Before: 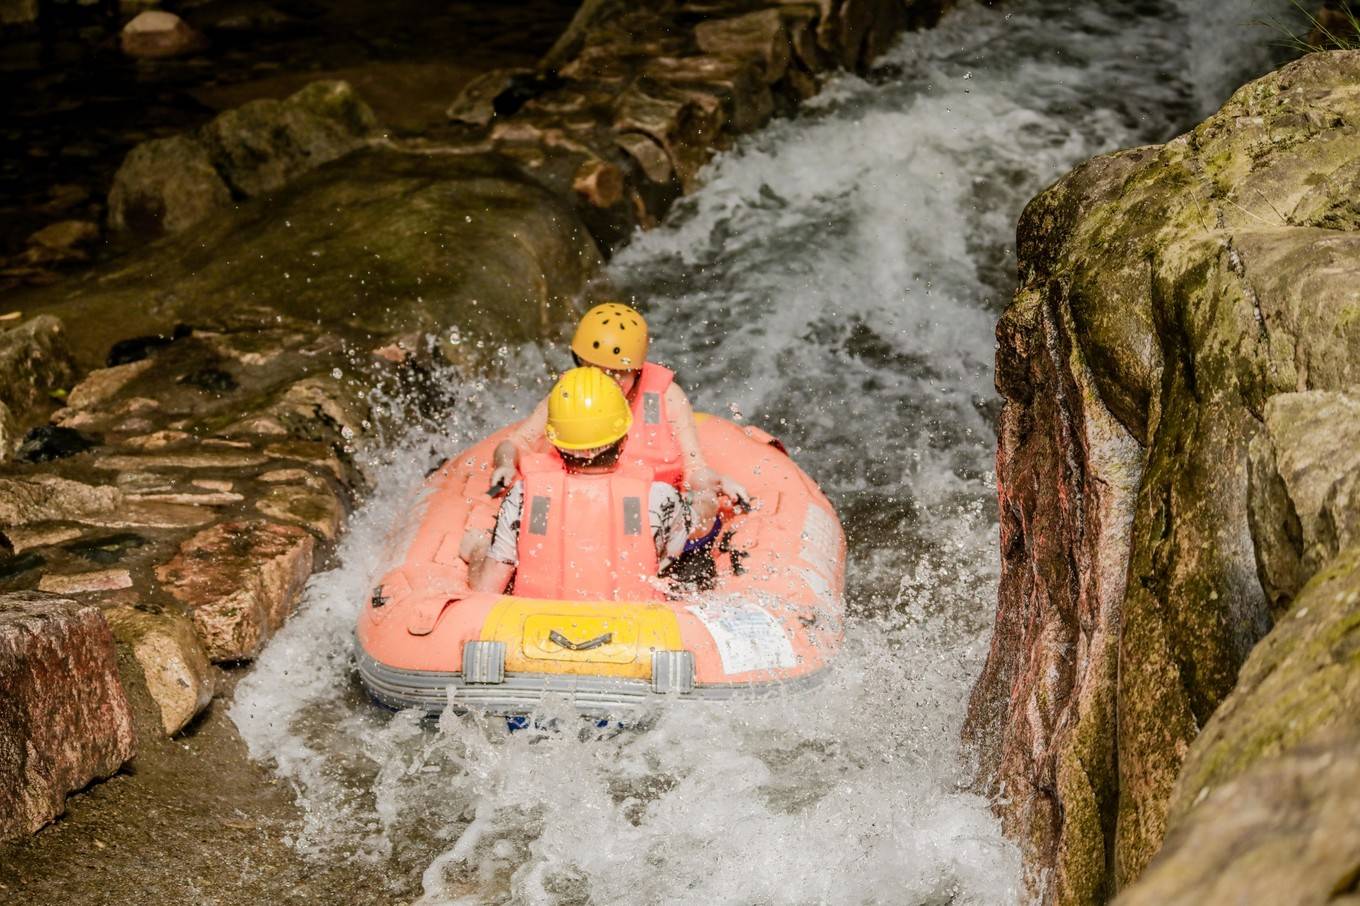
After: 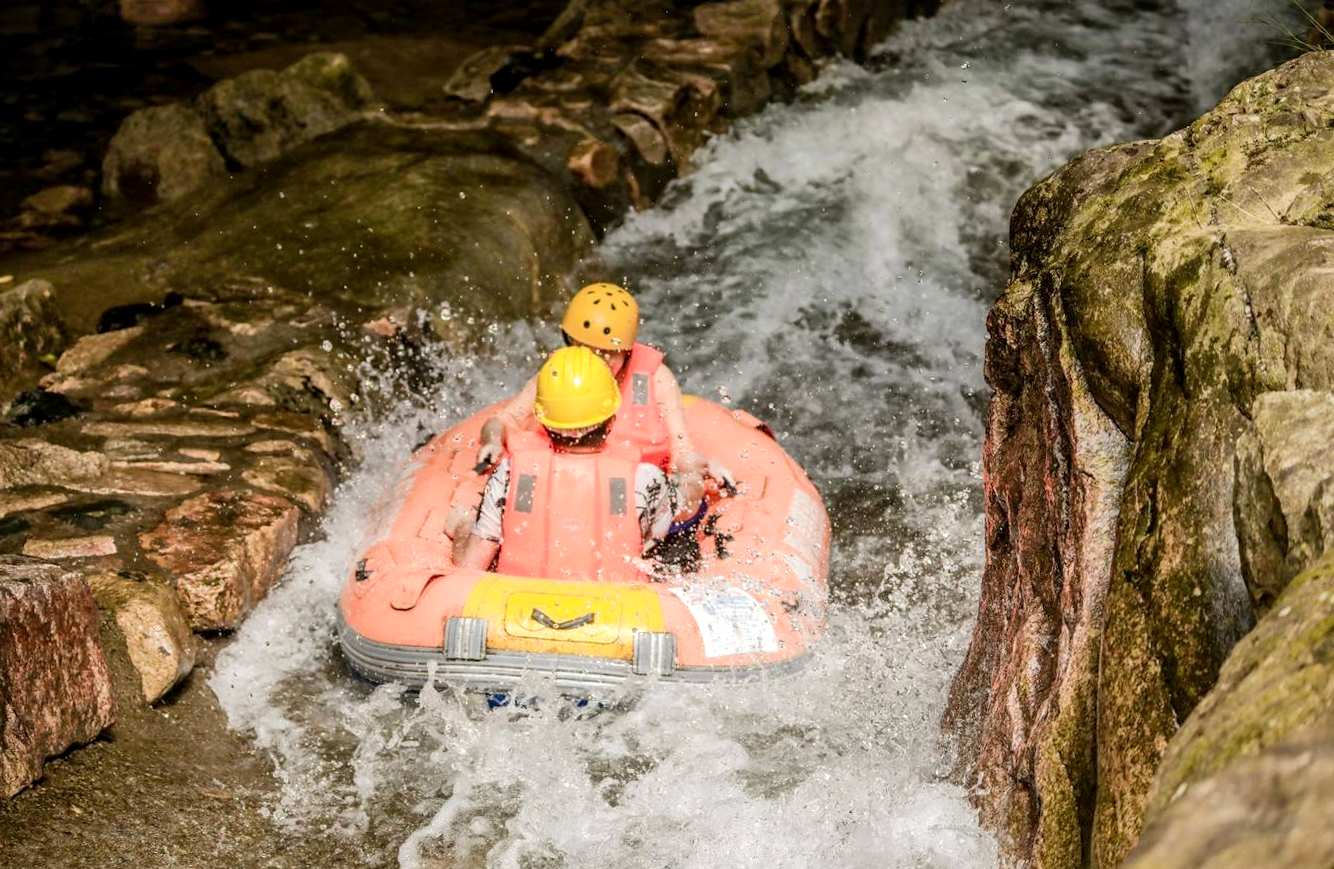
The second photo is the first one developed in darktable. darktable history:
rotate and perspective: rotation 1.57°, crop left 0.018, crop right 0.982, crop top 0.039, crop bottom 0.961
local contrast: mode bilateral grid, contrast 20, coarseness 50, detail 120%, midtone range 0.2
exposure: exposure 0.207 EV, compensate highlight preservation false
